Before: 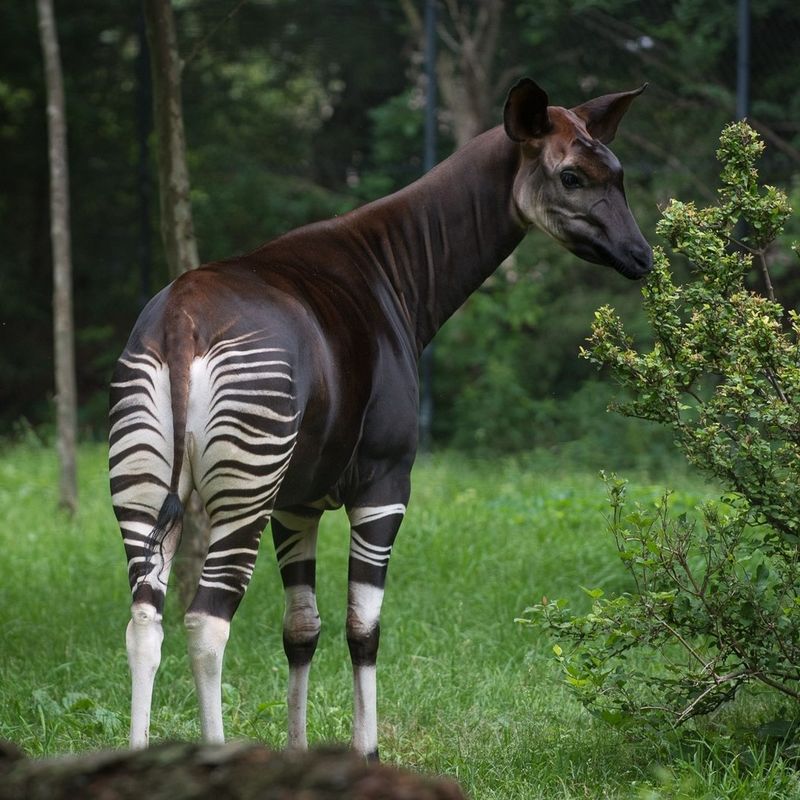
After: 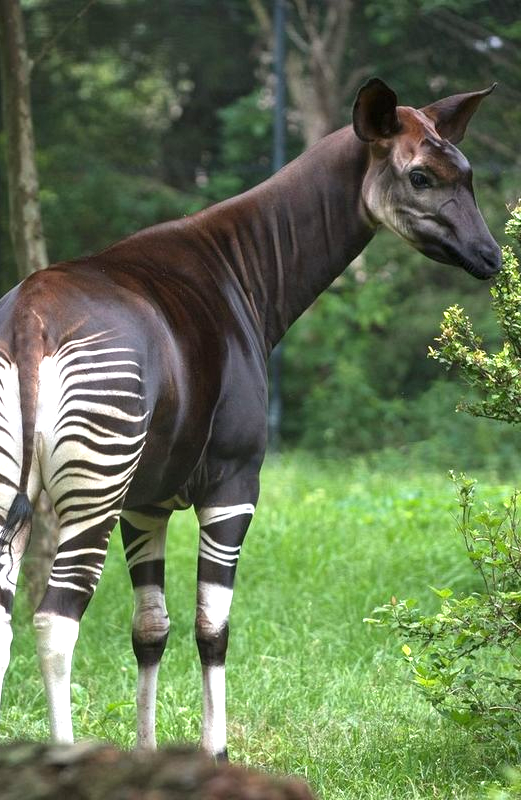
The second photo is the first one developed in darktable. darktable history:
exposure: black level correction 0, exposure 1.102 EV, compensate highlight preservation false
crop and rotate: left 18.928%, right 15.858%
